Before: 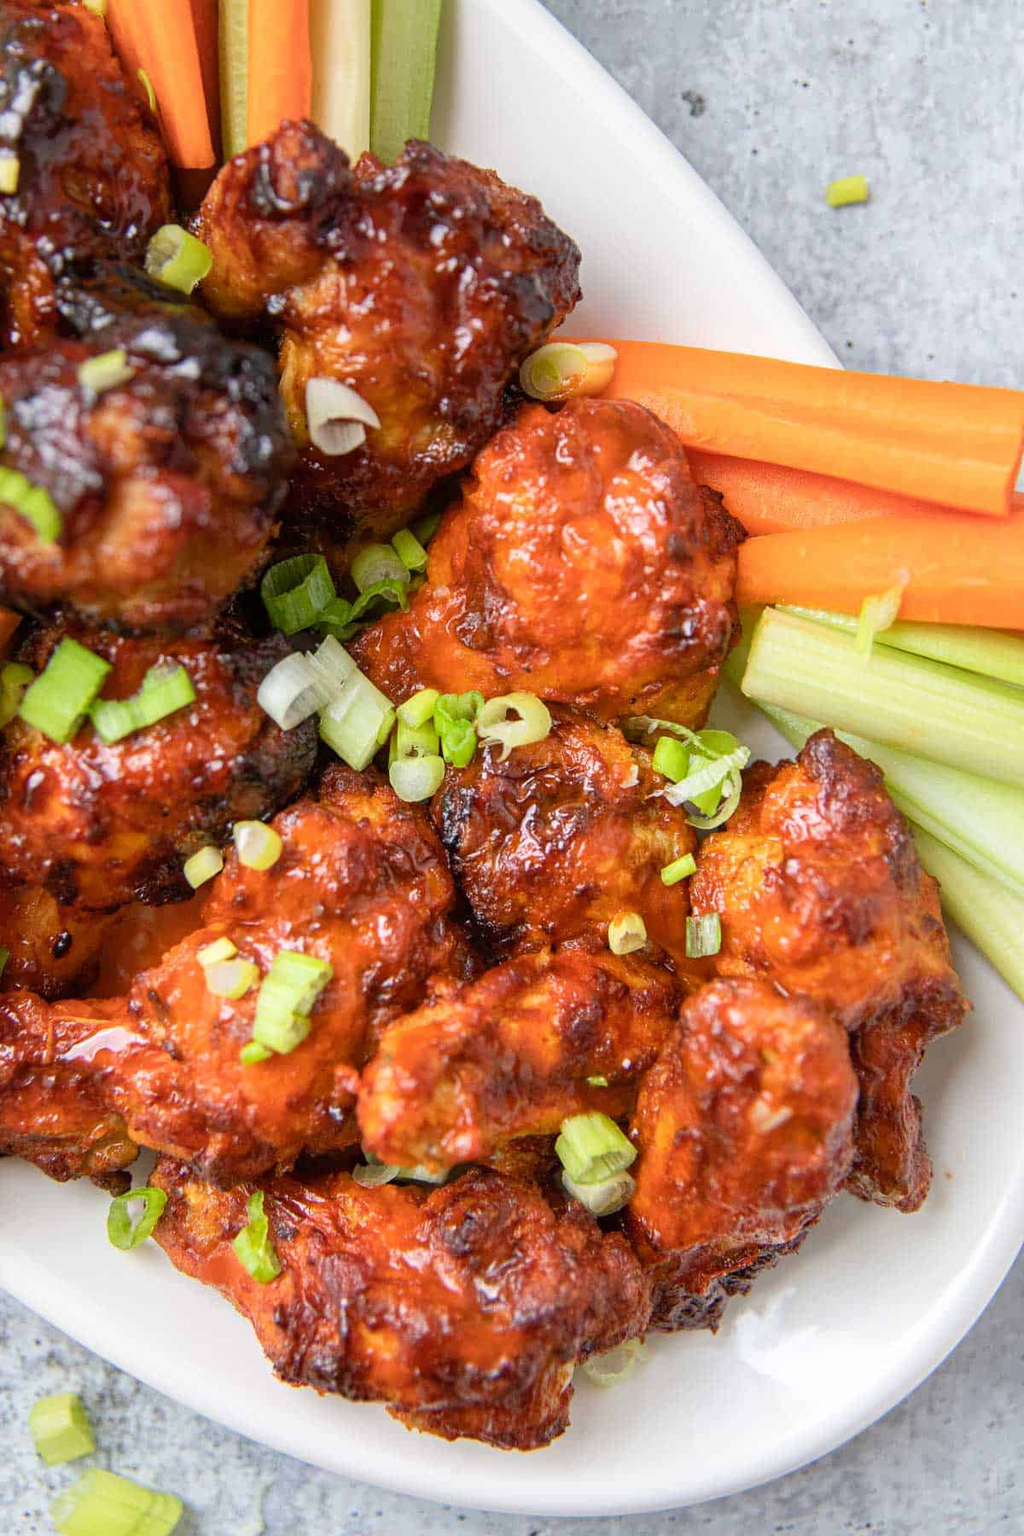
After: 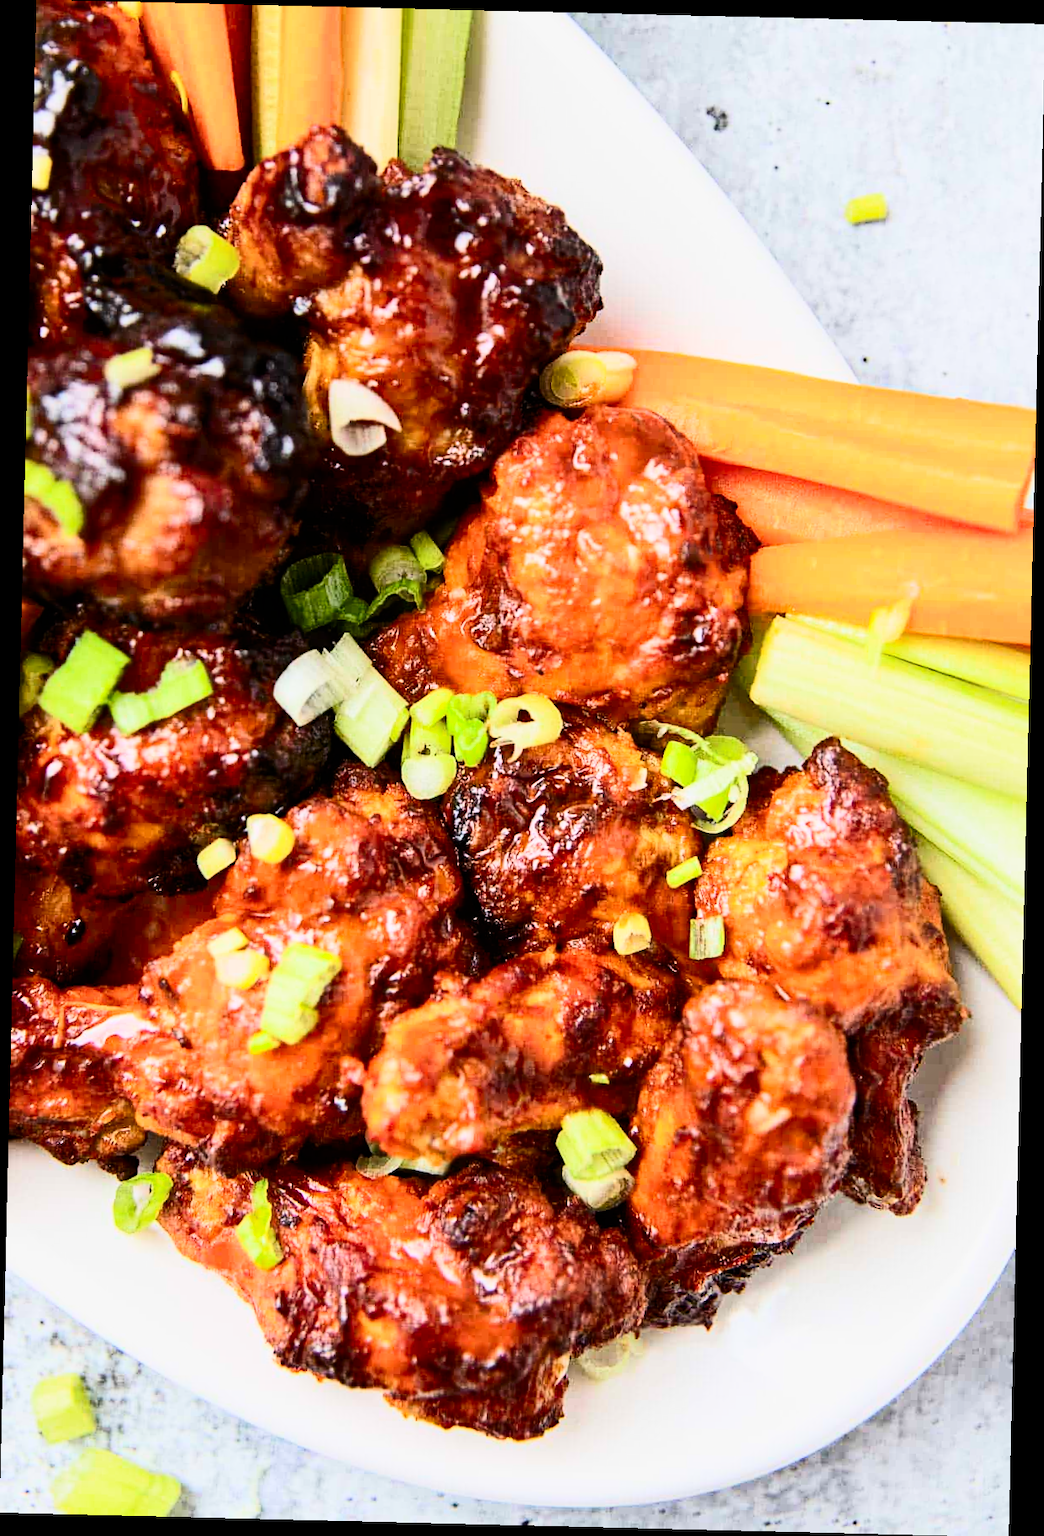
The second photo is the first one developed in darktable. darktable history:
exposure: black level correction -0.004, exposure 0.051 EV, compensate exposure bias true, compensate highlight preservation false
filmic rgb: black relative exposure -7.49 EV, white relative exposure 5 EV, hardness 3.35, contrast 1.296
contrast brightness saturation: contrast 0.414, brightness 0.101, saturation 0.213
crop and rotate: angle -1.4°
haze removal: on, module defaults
